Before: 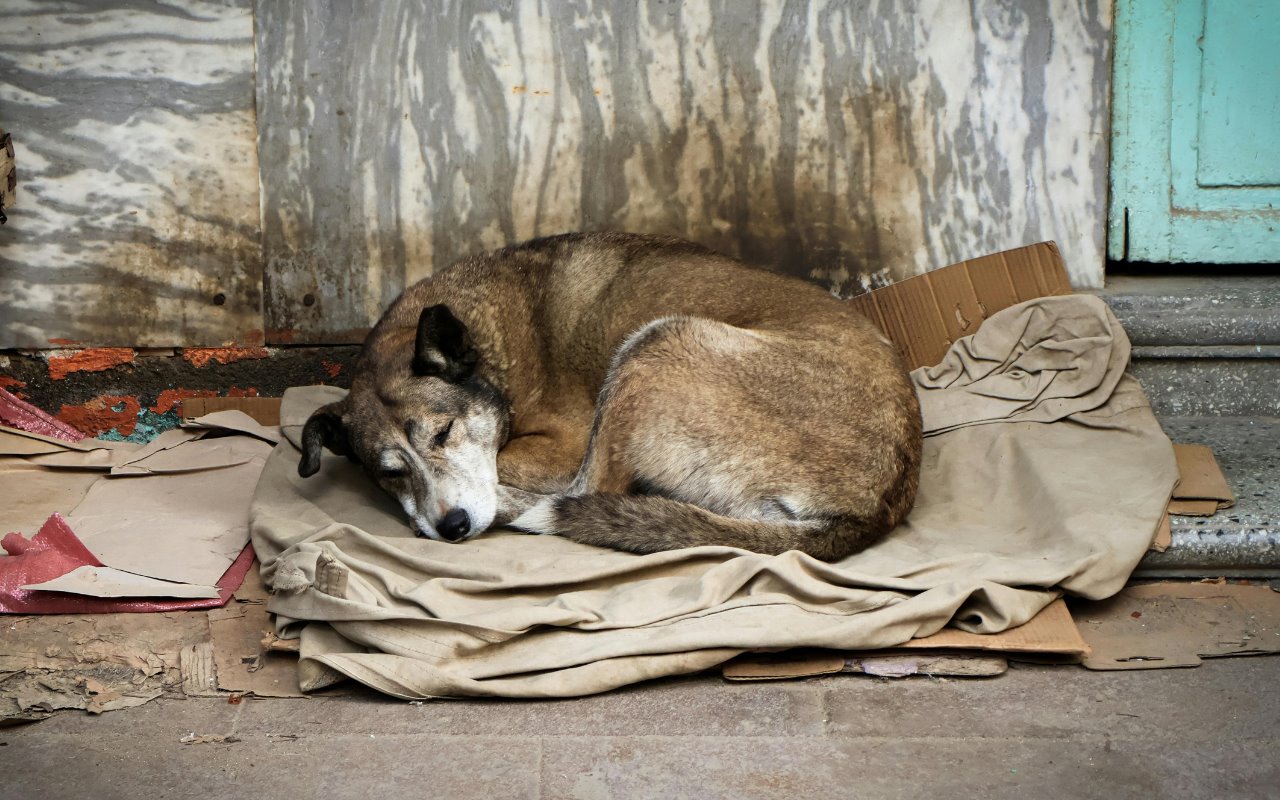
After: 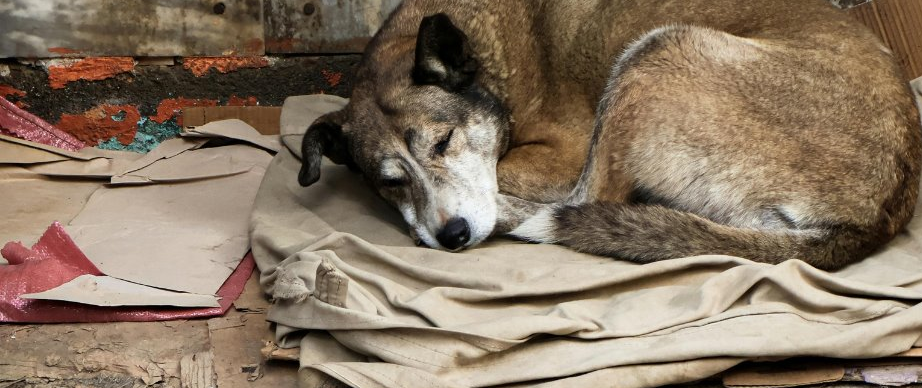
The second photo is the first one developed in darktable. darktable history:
exposure: compensate highlight preservation false
crop: top 36.498%, right 27.964%, bottom 14.995%
